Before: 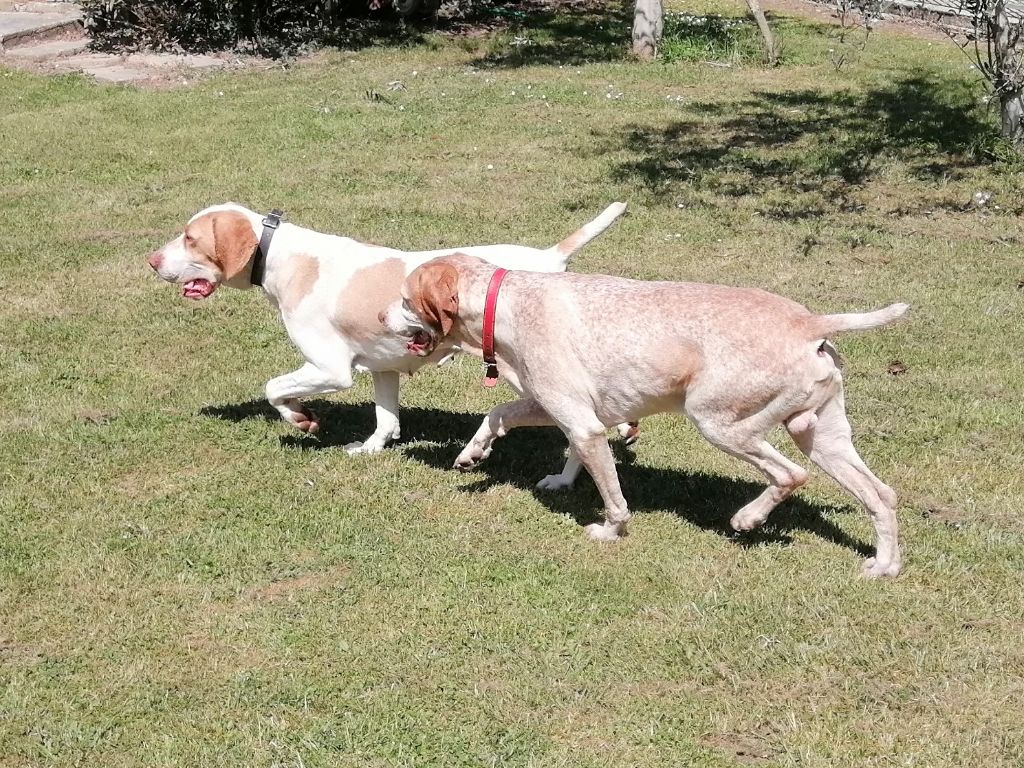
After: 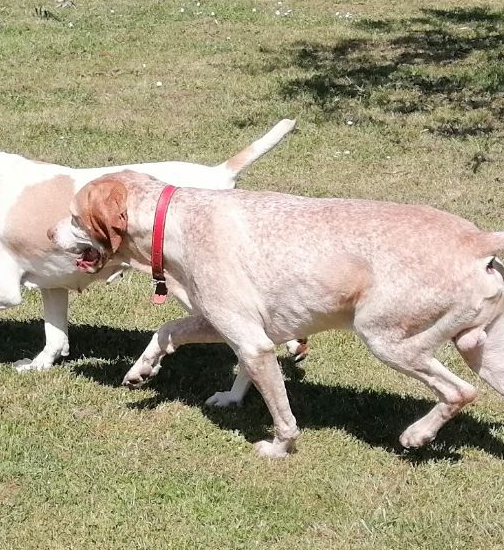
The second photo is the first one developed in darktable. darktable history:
crop: left 32.358%, top 10.92%, right 18.36%, bottom 17.459%
